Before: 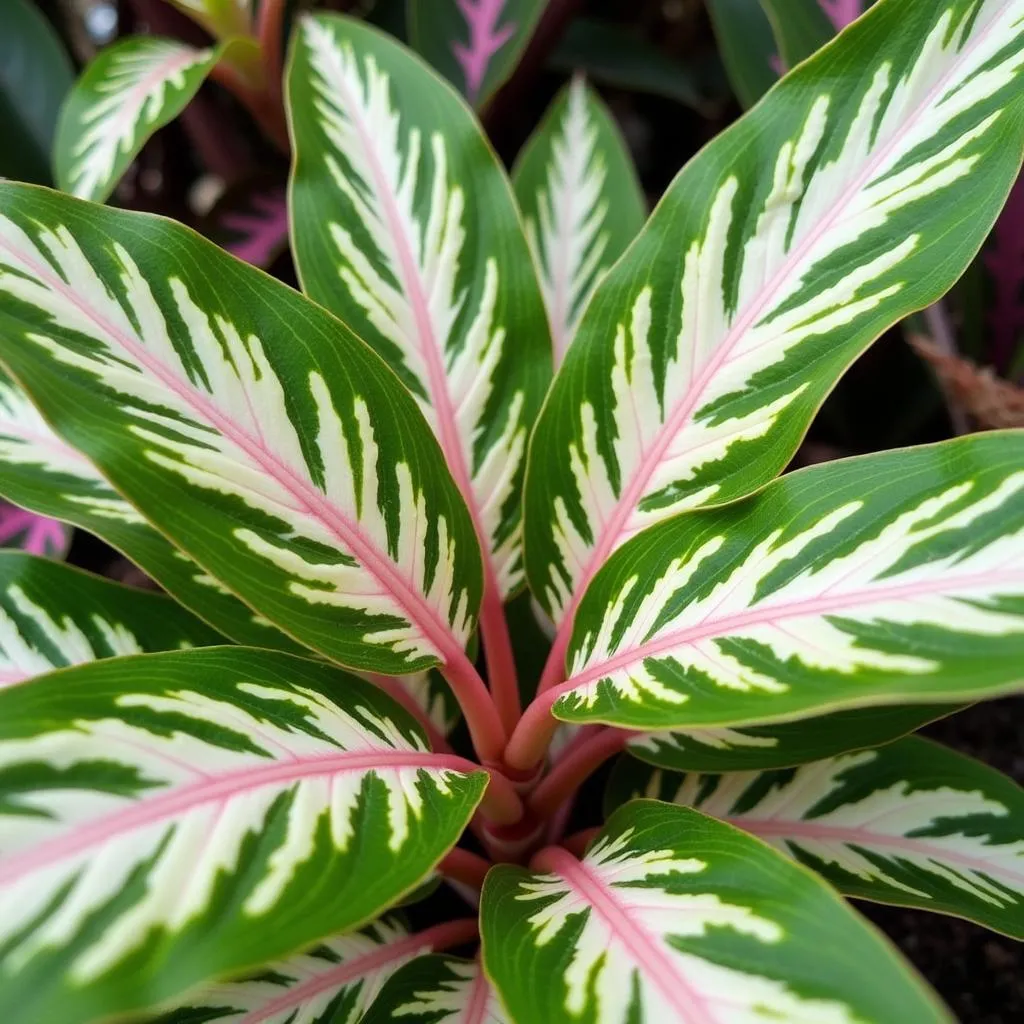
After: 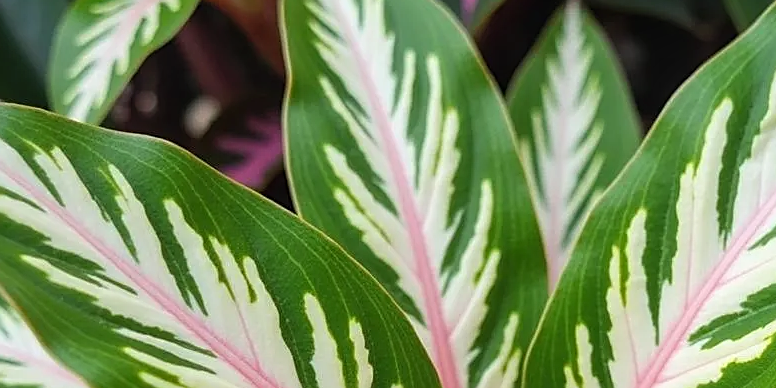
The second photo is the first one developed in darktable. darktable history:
crop: left 0.526%, top 7.633%, right 23.607%, bottom 54.405%
local contrast: detail 109%
sharpen: on, module defaults
